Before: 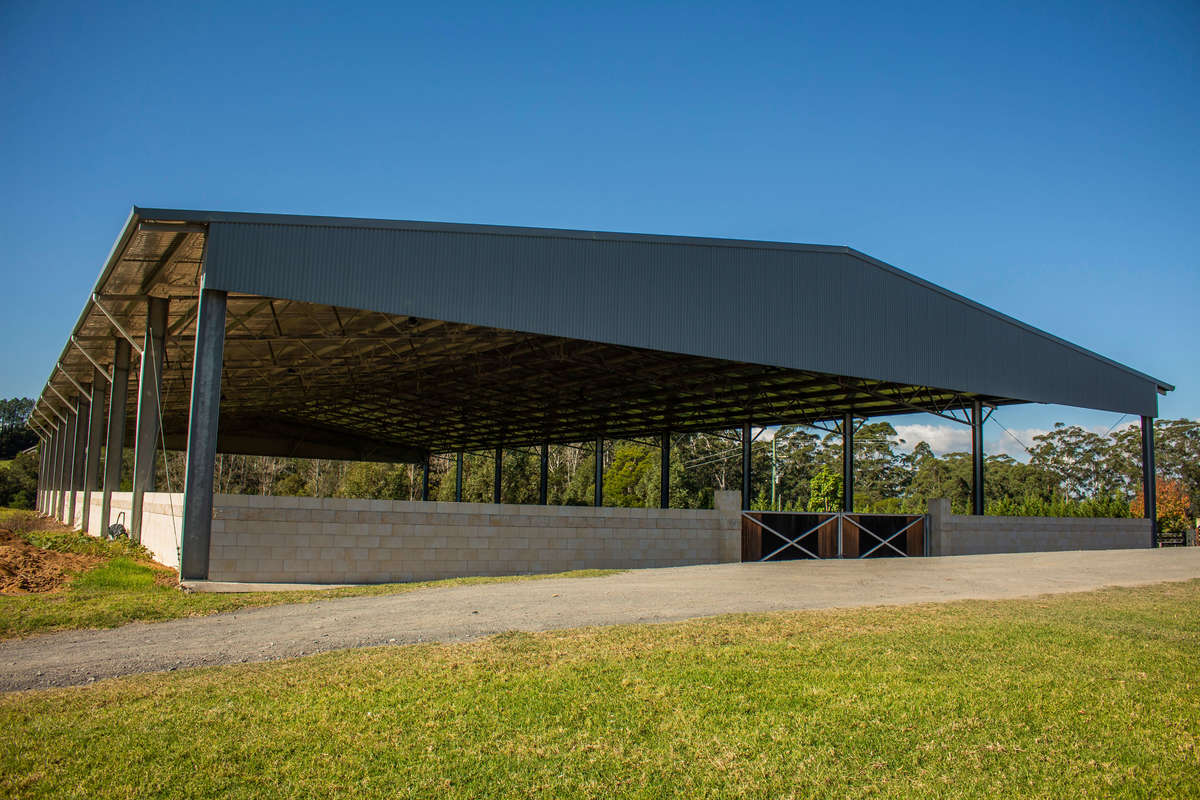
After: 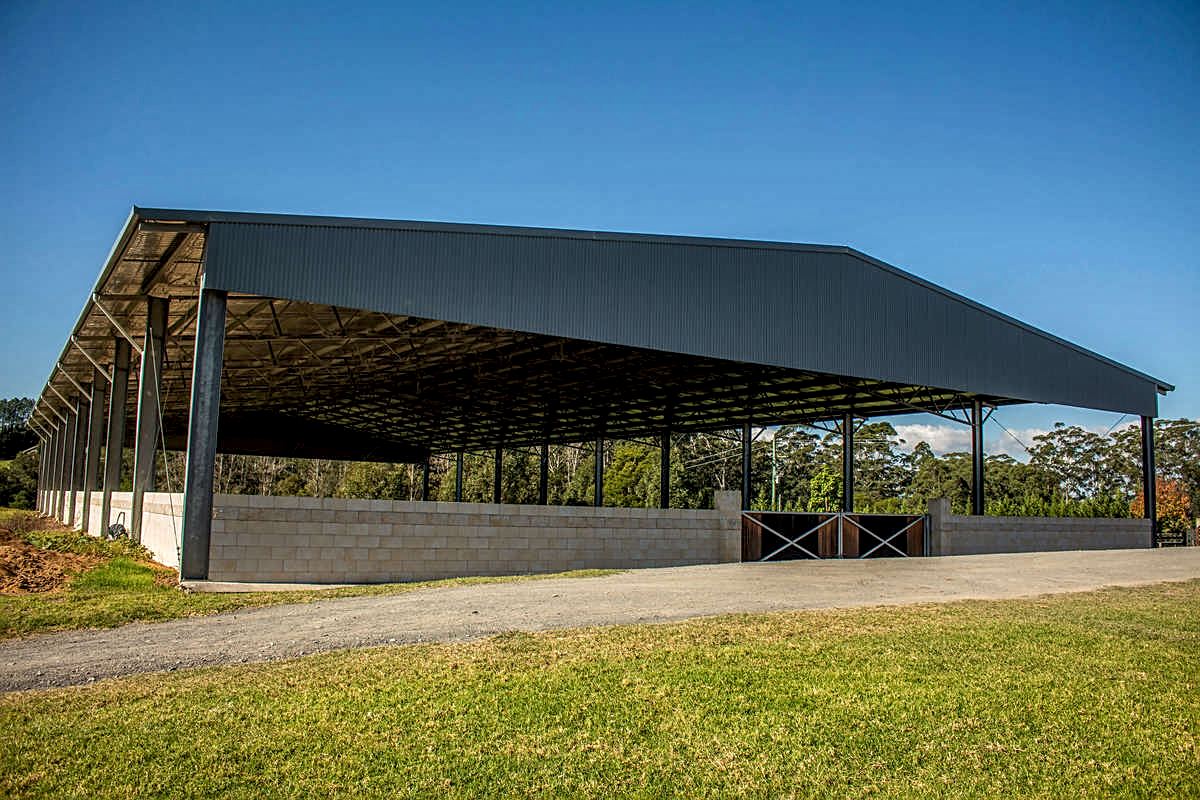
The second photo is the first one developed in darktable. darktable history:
sharpen: on, module defaults
local contrast: highlights 59%, detail 145%
shadows and highlights: shadows 25, highlights -25
